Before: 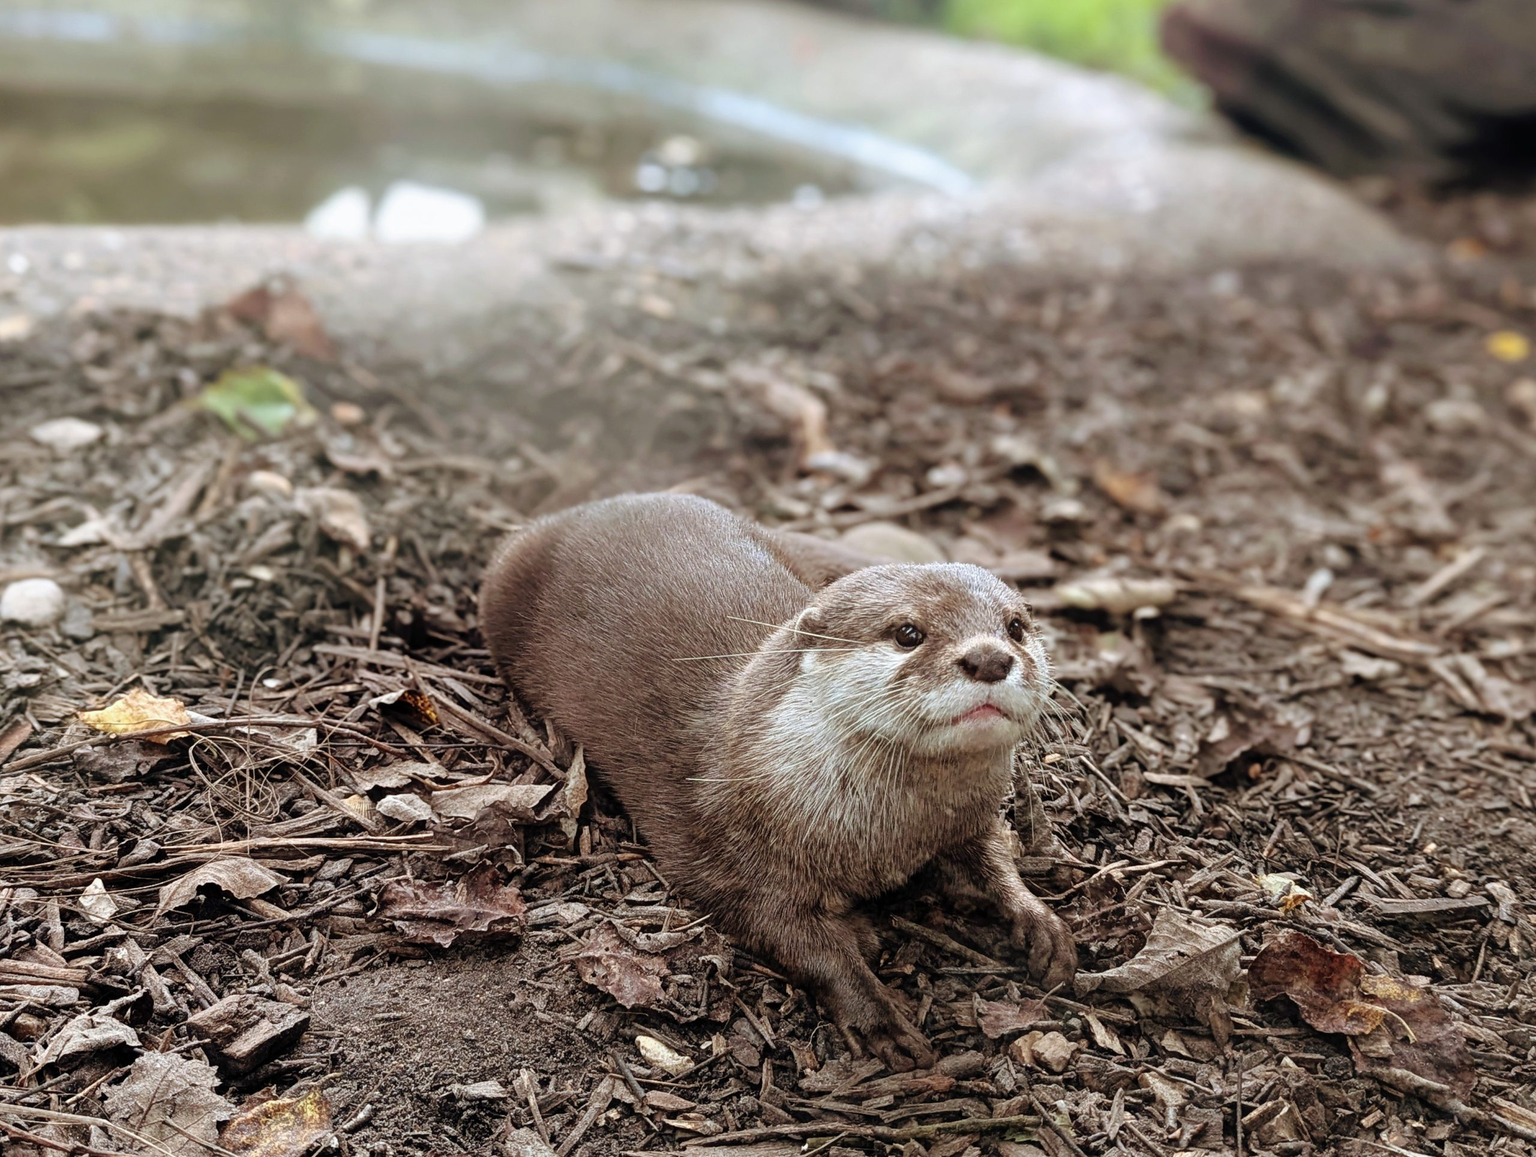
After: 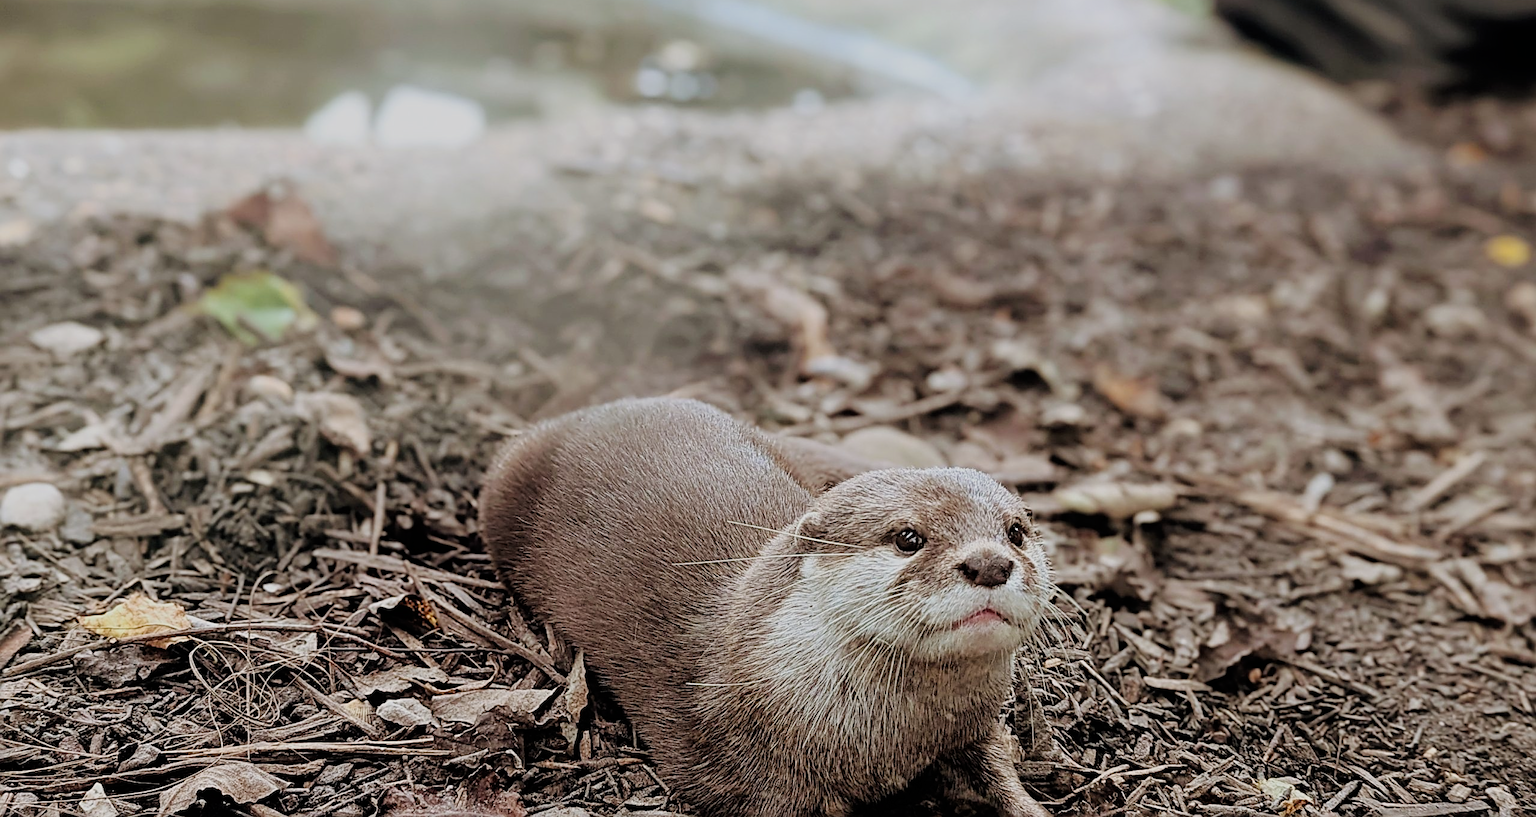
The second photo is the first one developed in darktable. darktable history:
sharpen: radius 2.584, amount 0.688
crop and rotate: top 8.293%, bottom 20.996%
filmic rgb: black relative exposure -7.65 EV, white relative exposure 4.56 EV, hardness 3.61
